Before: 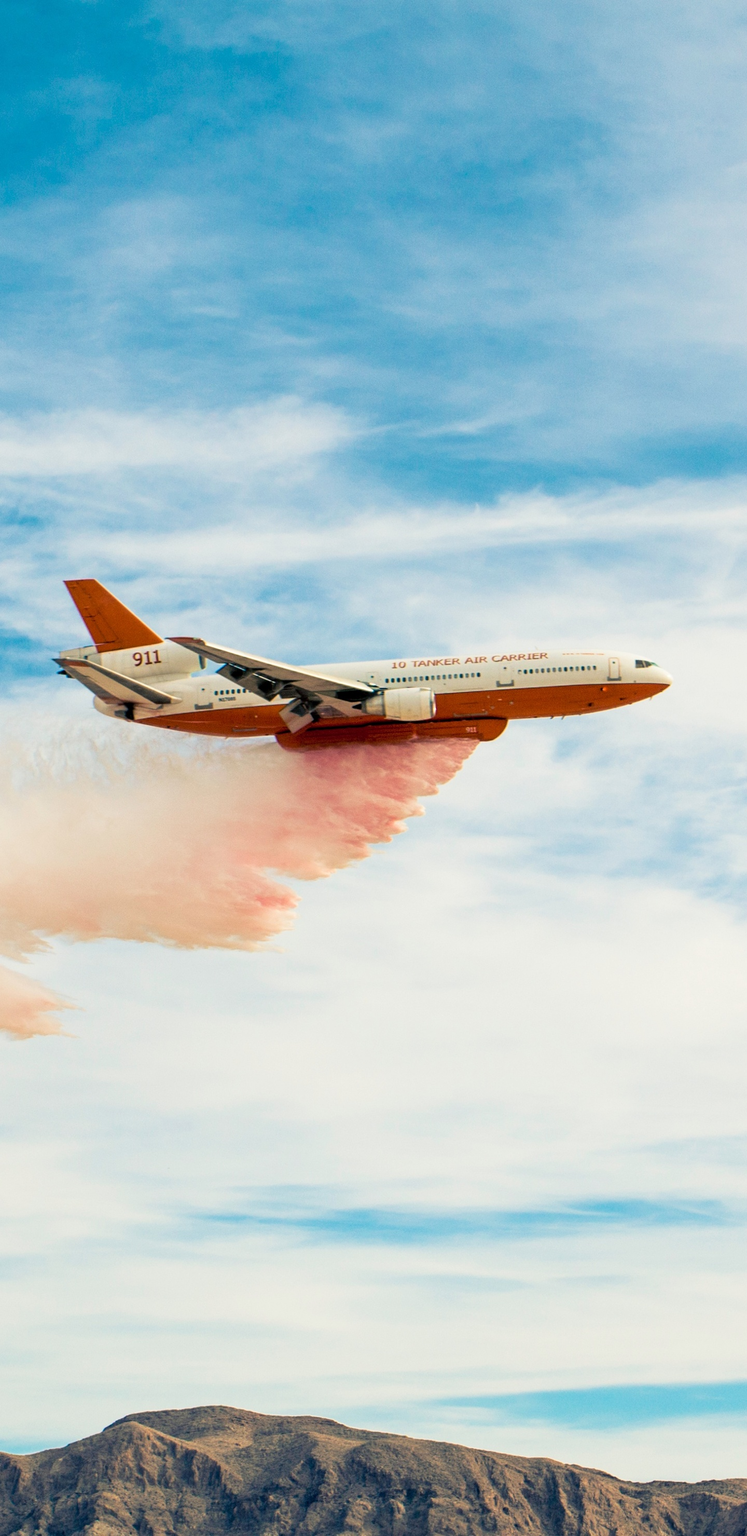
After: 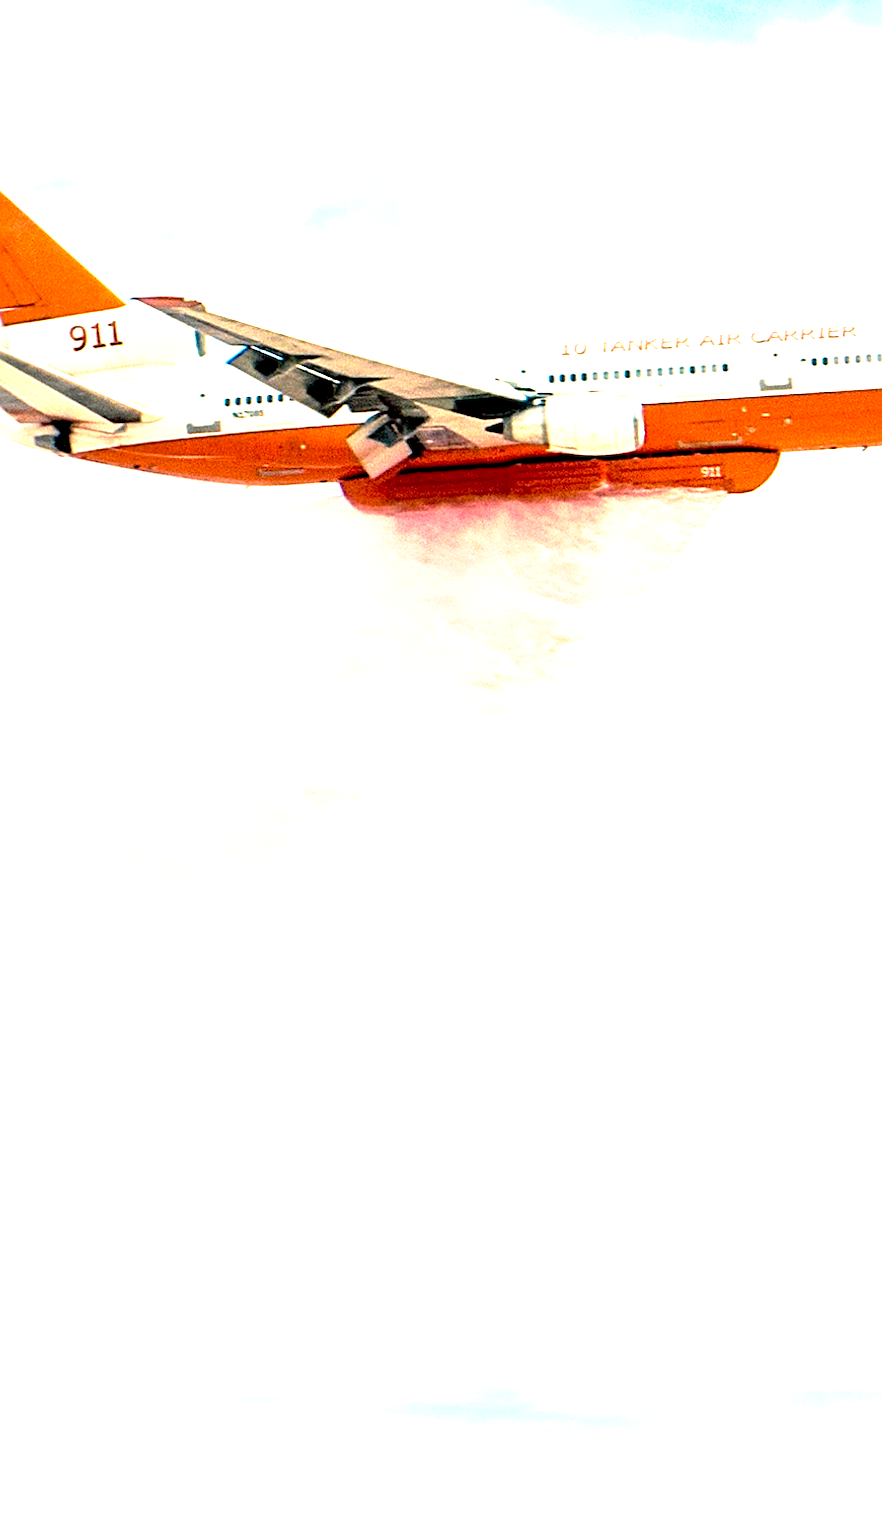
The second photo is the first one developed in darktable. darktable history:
base curve: curves: ch0 [(0.017, 0) (0.425, 0.441) (0.844, 0.933) (1, 1)], preserve colors none
sharpen: on, module defaults
crop: left 12.979%, top 31.33%, right 24.775%, bottom 15.958%
exposure: black level correction 0, exposure 1.897 EV, compensate exposure bias true, compensate highlight preservation false
